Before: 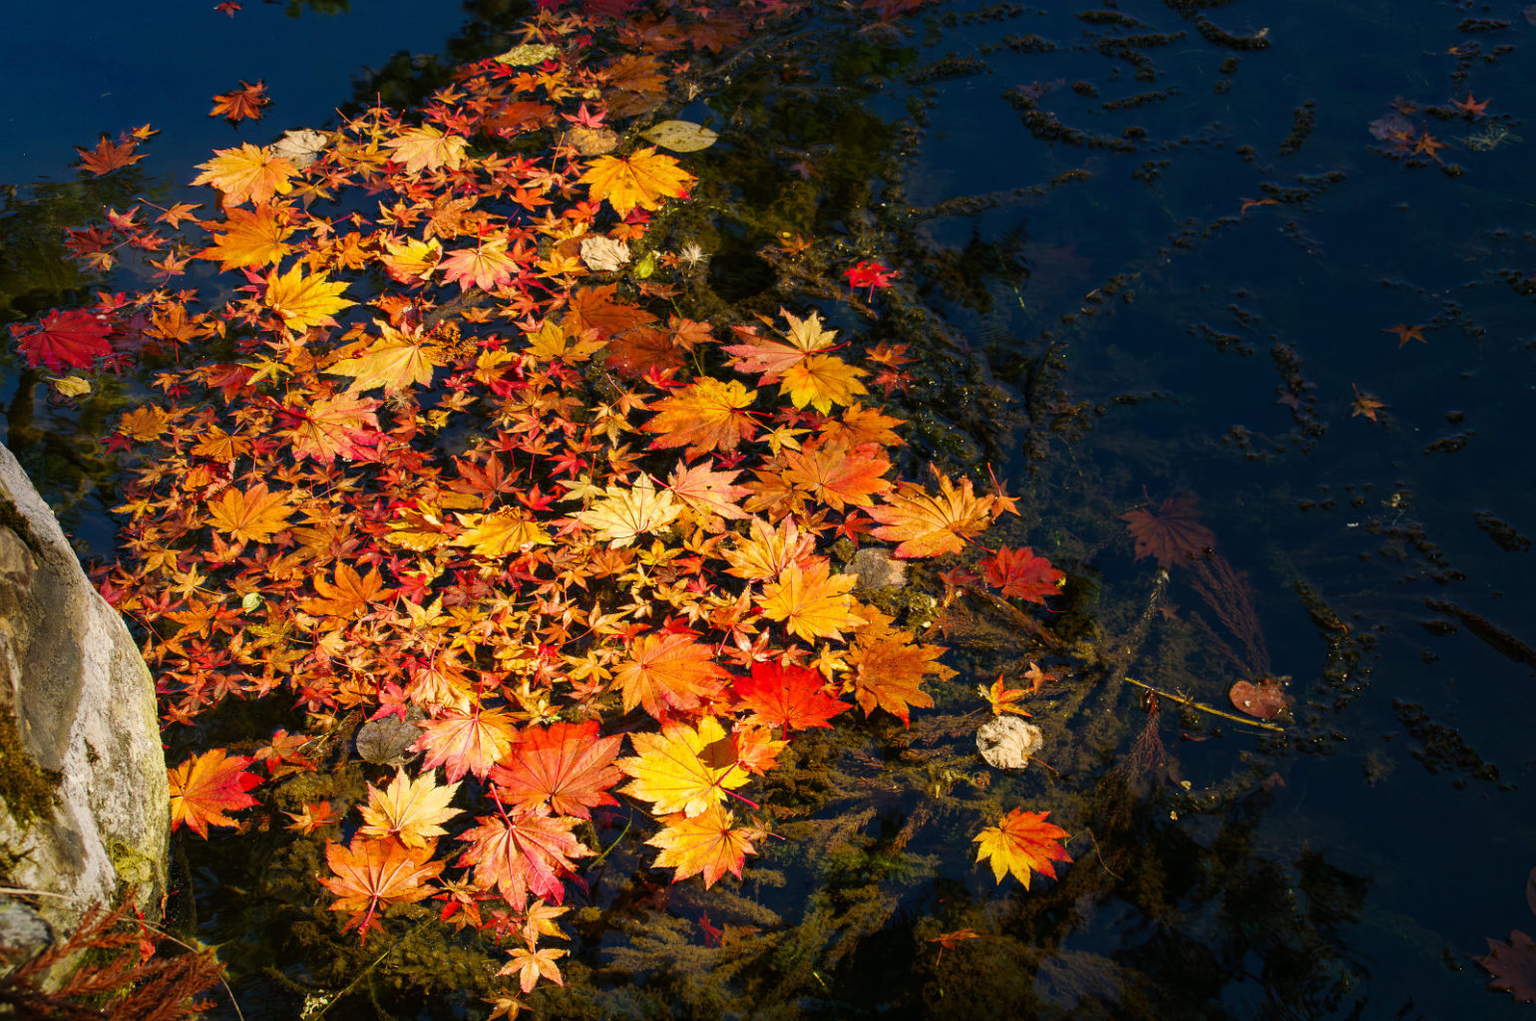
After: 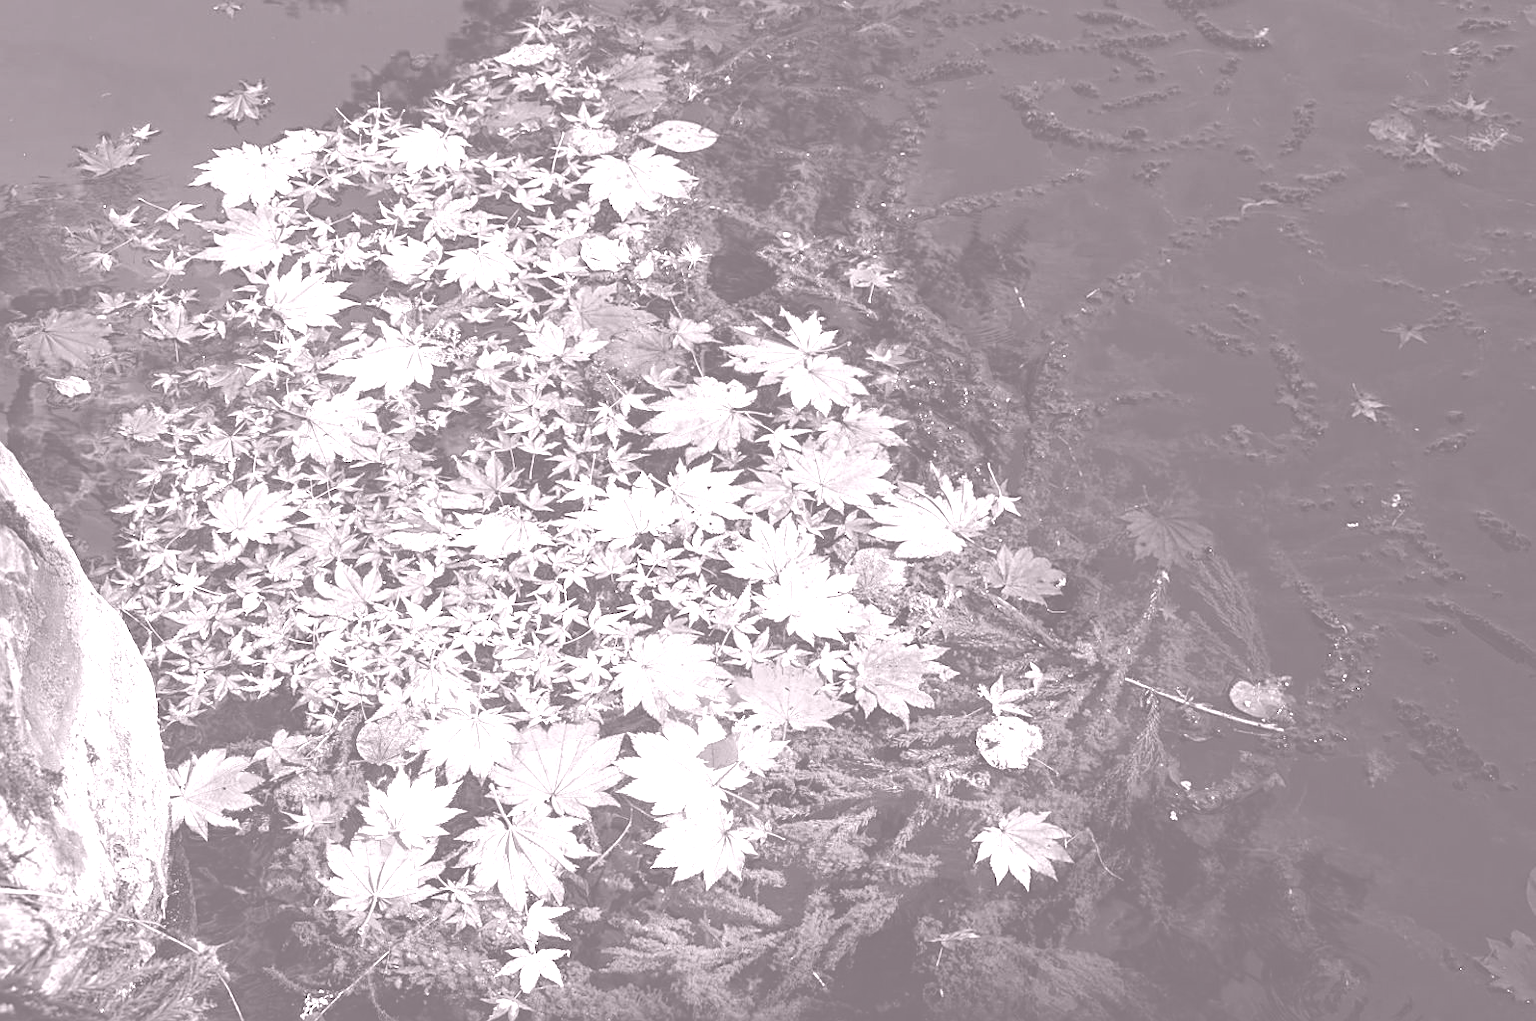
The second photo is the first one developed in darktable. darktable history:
sharpen: on, module defaults
colorize: hue 25.2°, saturation 83%, source mix 82%, lightness 79%, version 1
